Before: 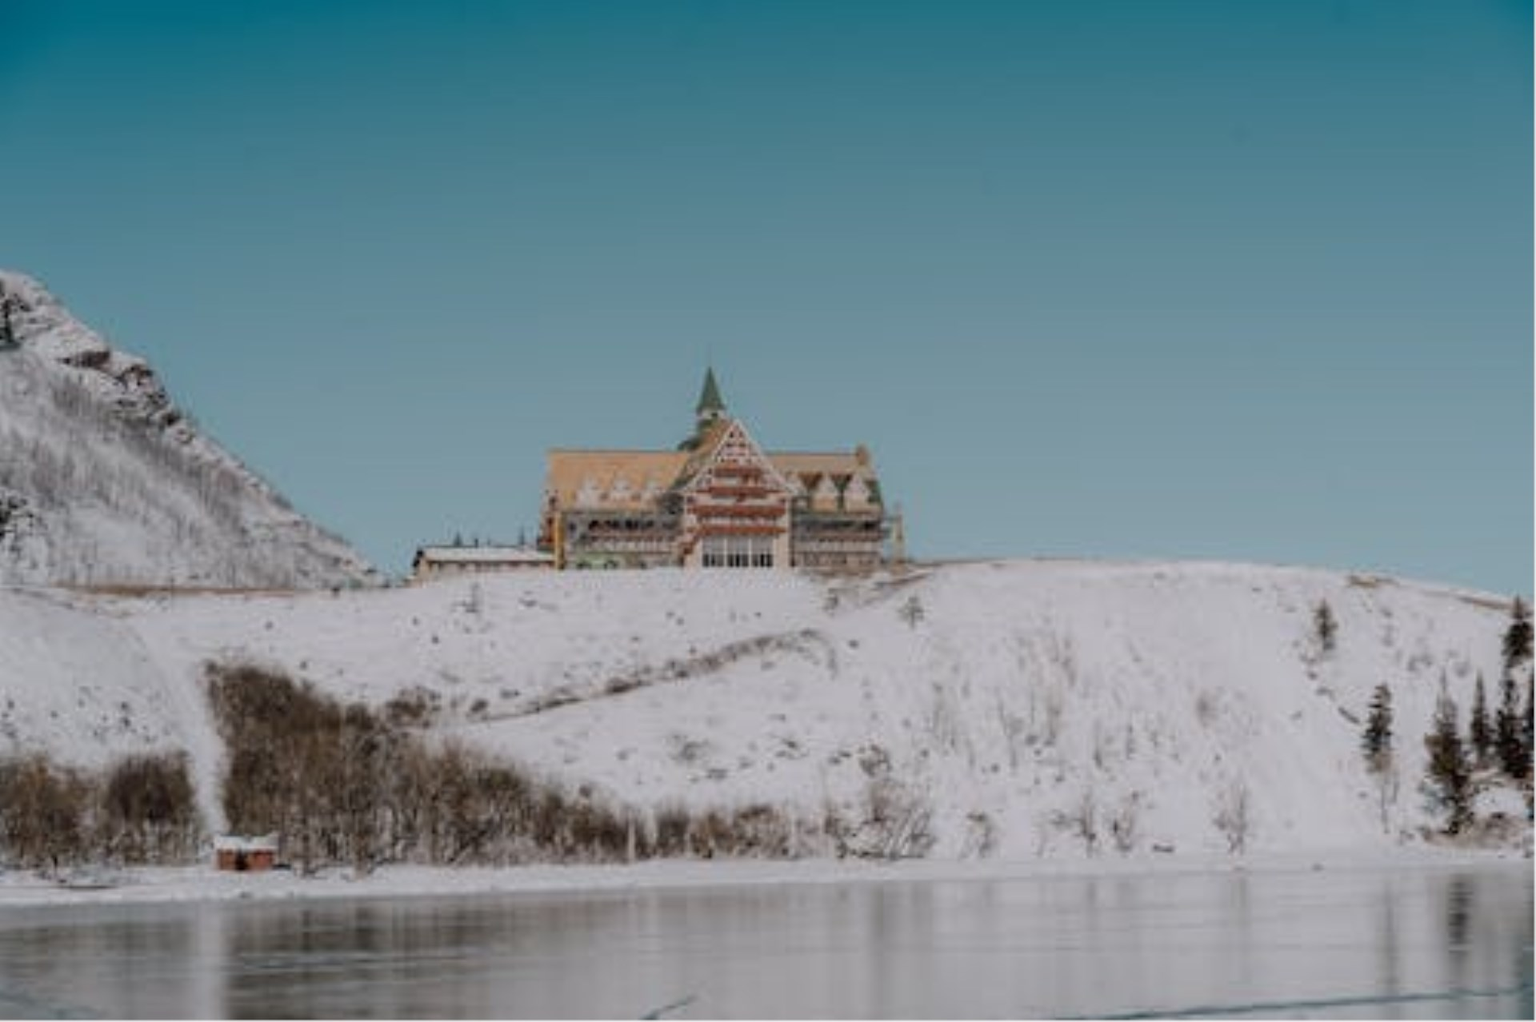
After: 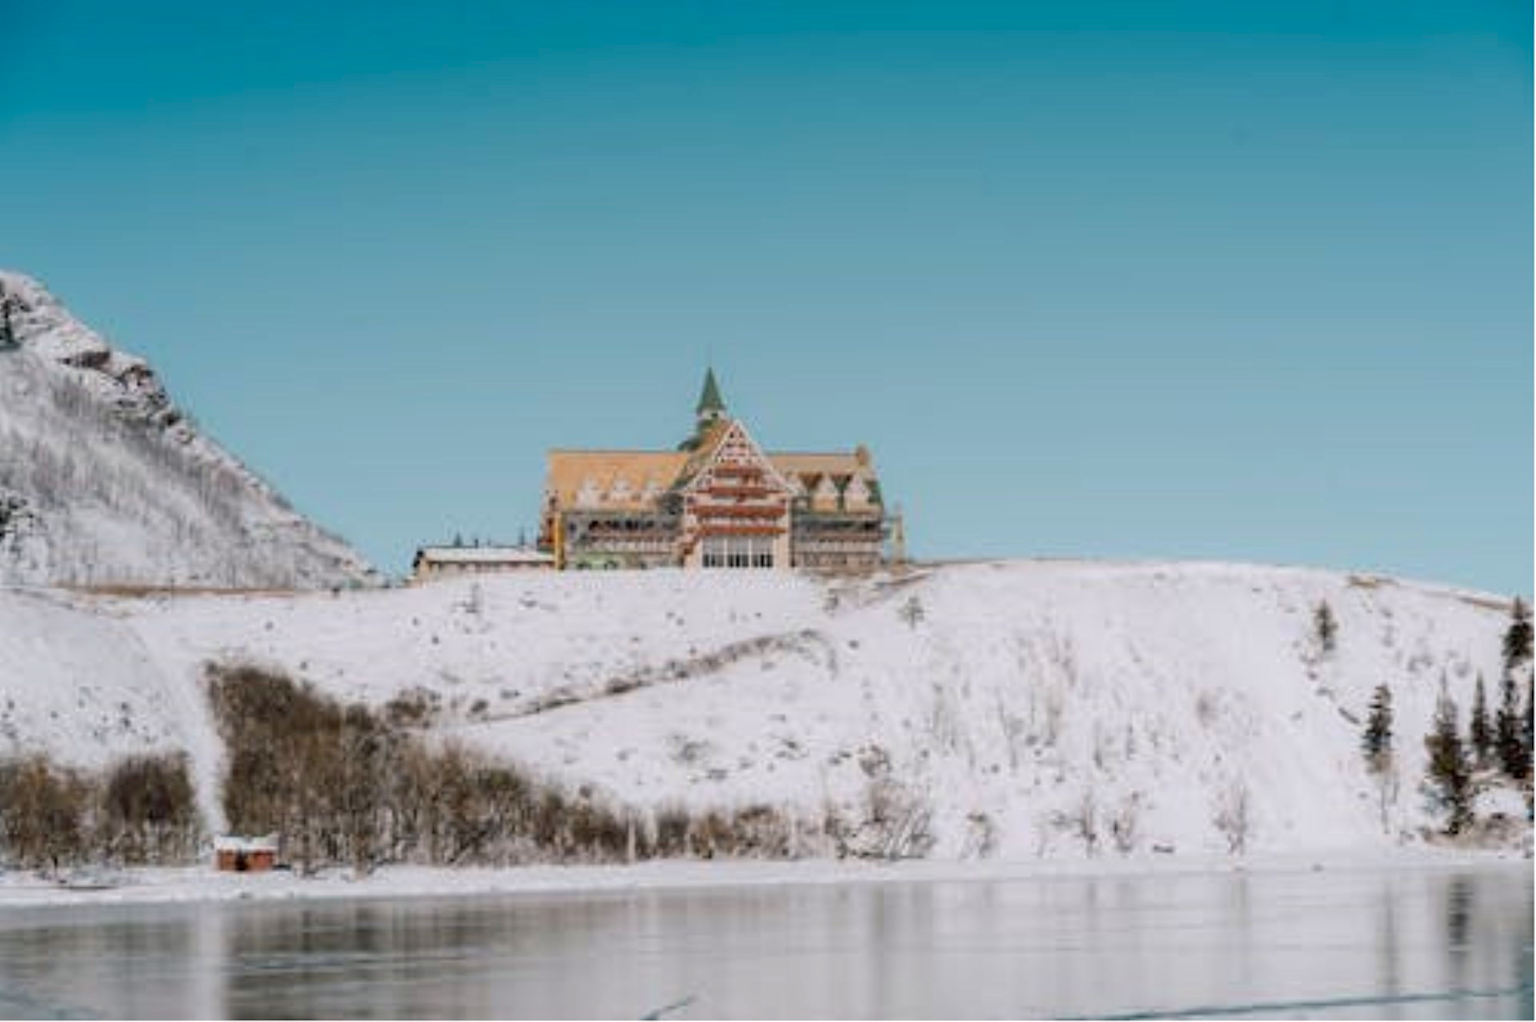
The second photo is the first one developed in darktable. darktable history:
exposure: black level correction 0.001, exposure 0.499 EV, compensate exposure bias true, compensate highlight preservation false
color balance rgb: shadows lift › luminance -5.065%, shadows lift › chroma 1.194%, shadows lift › hue 218.35°, perceptual saturation grading › global saturation 19.857%
